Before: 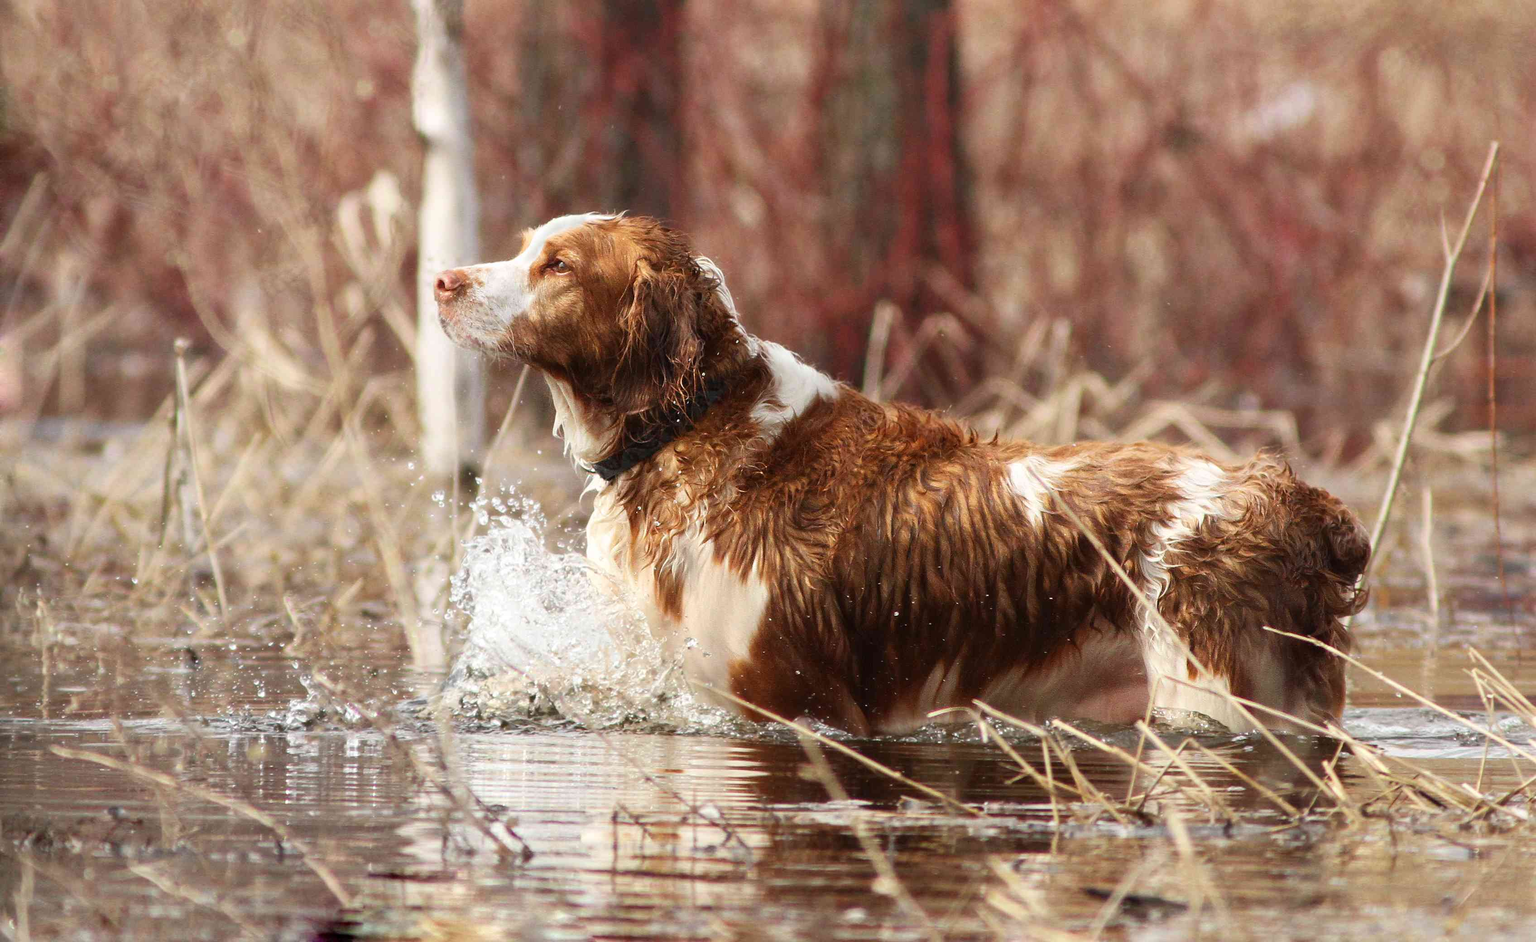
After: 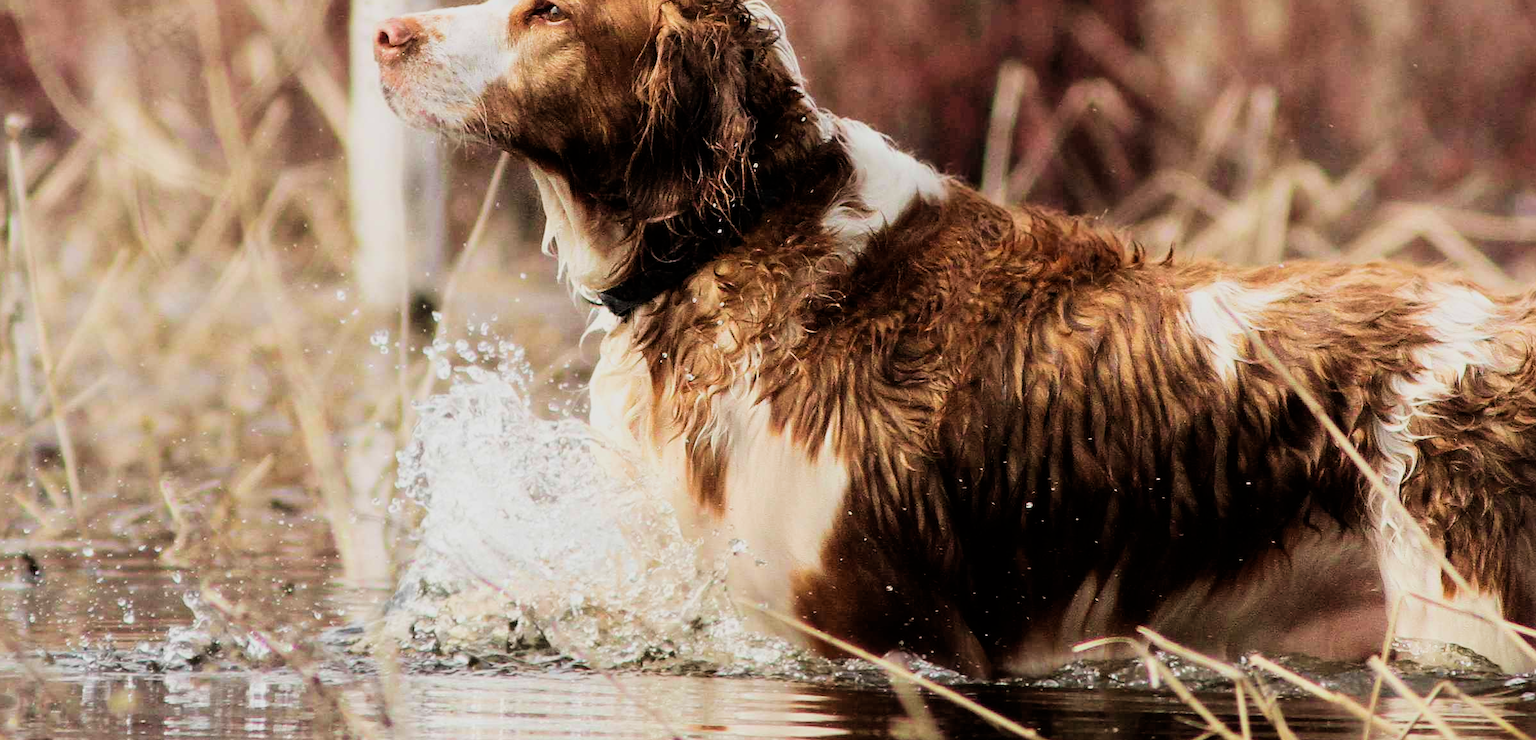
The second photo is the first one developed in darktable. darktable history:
crop: left 11.136%, top 27.359%, right 18.317%, bottom 17.188%
filmic rgb: black relative exposure -5.02 EV, white relative exposure 3.97 EV, hardness 2.88, contrast 1.298, highlights saturation mix -29.84%
velvia: on, module defaults
